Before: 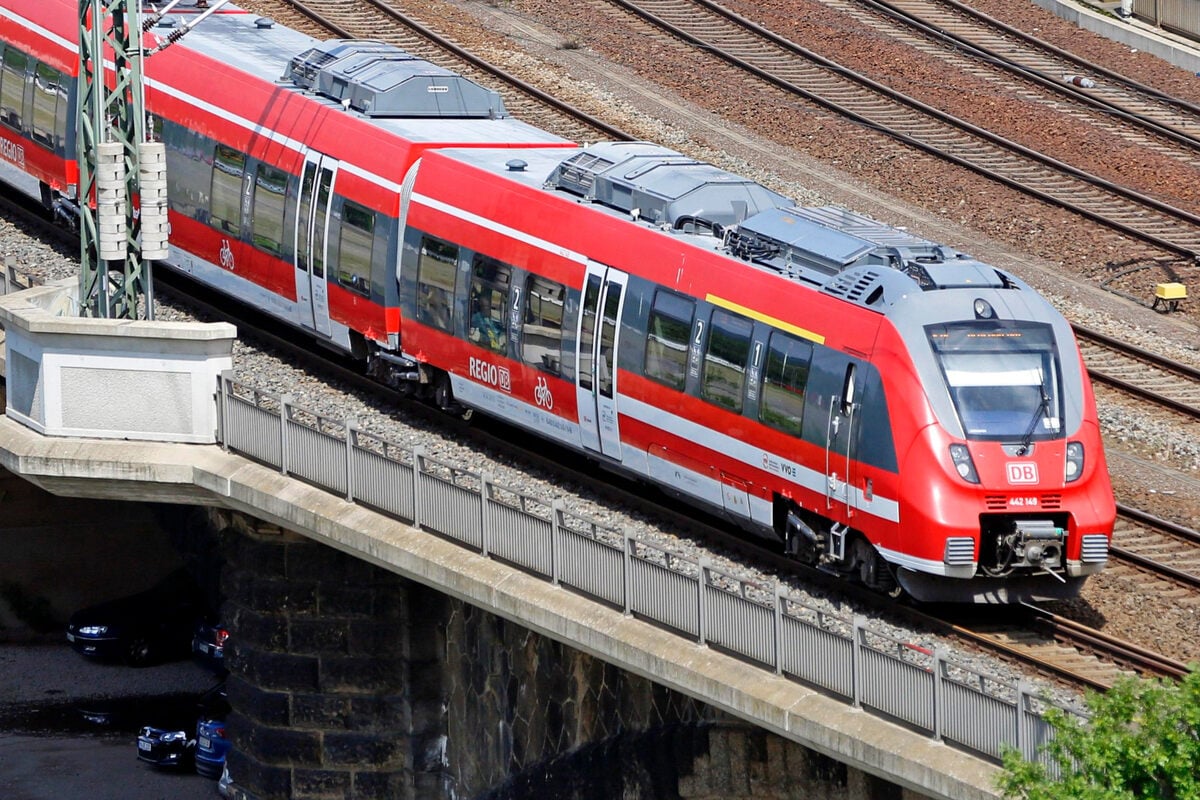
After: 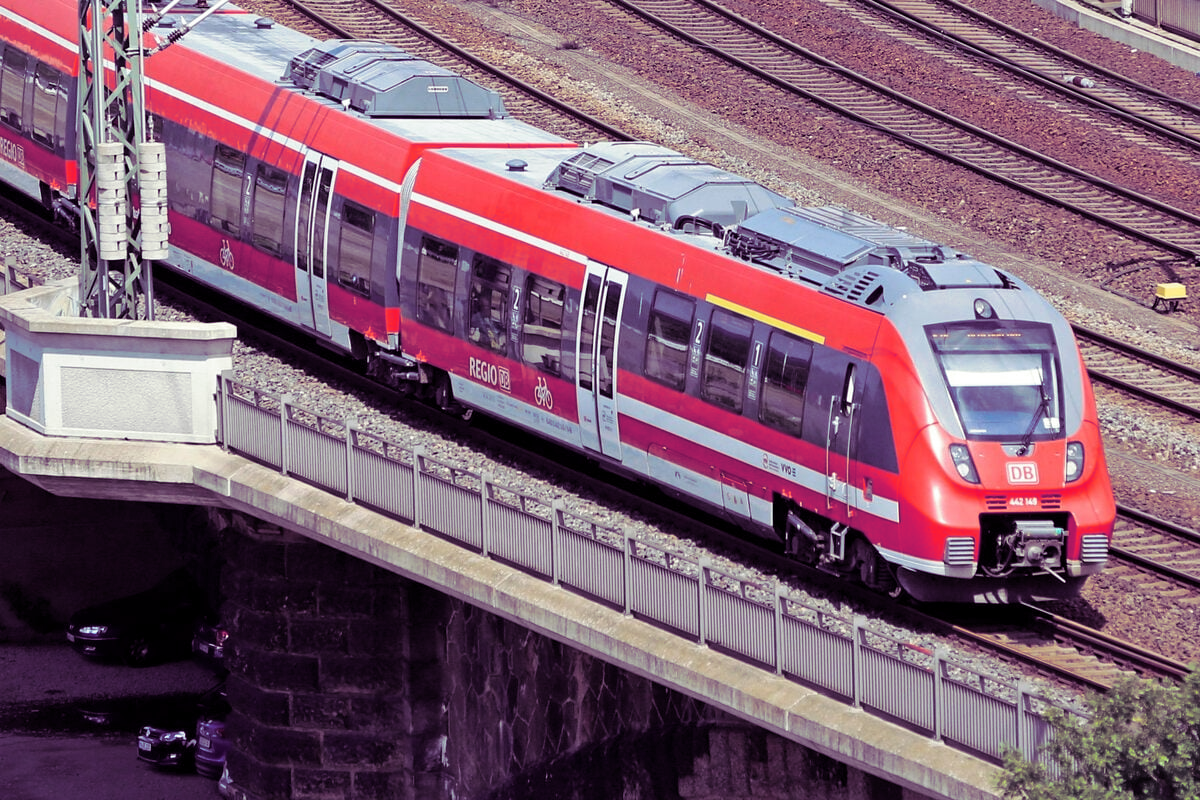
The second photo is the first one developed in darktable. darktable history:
split-toning: shadows › hue 277.2°, shadows › saturation 0.74
